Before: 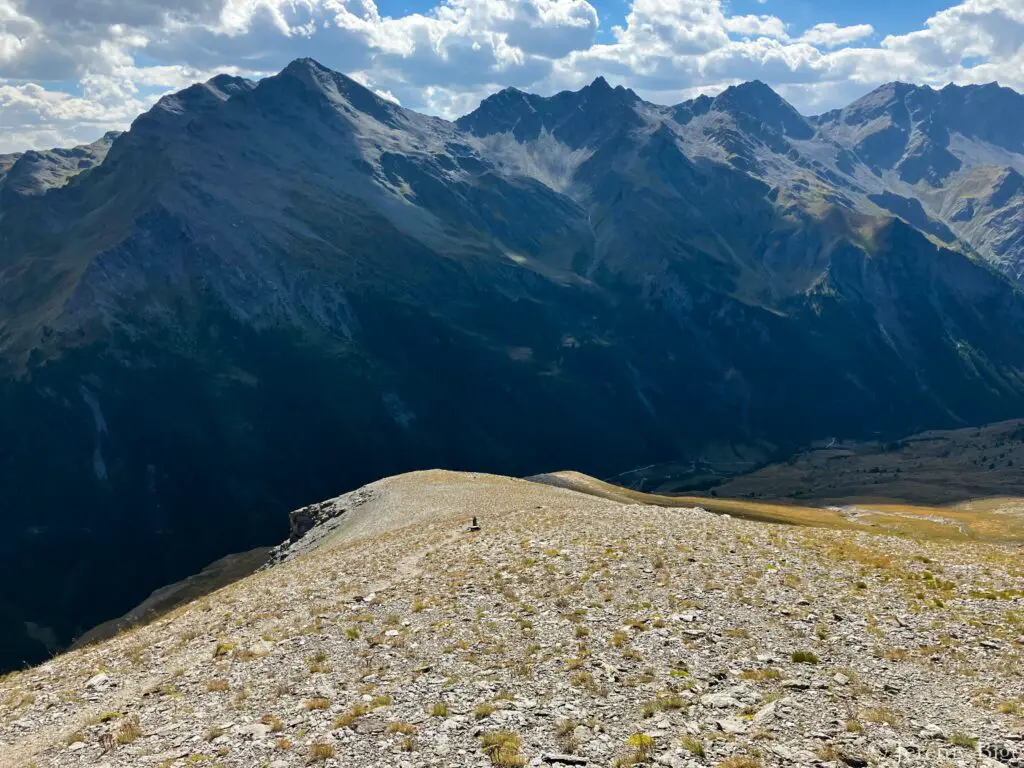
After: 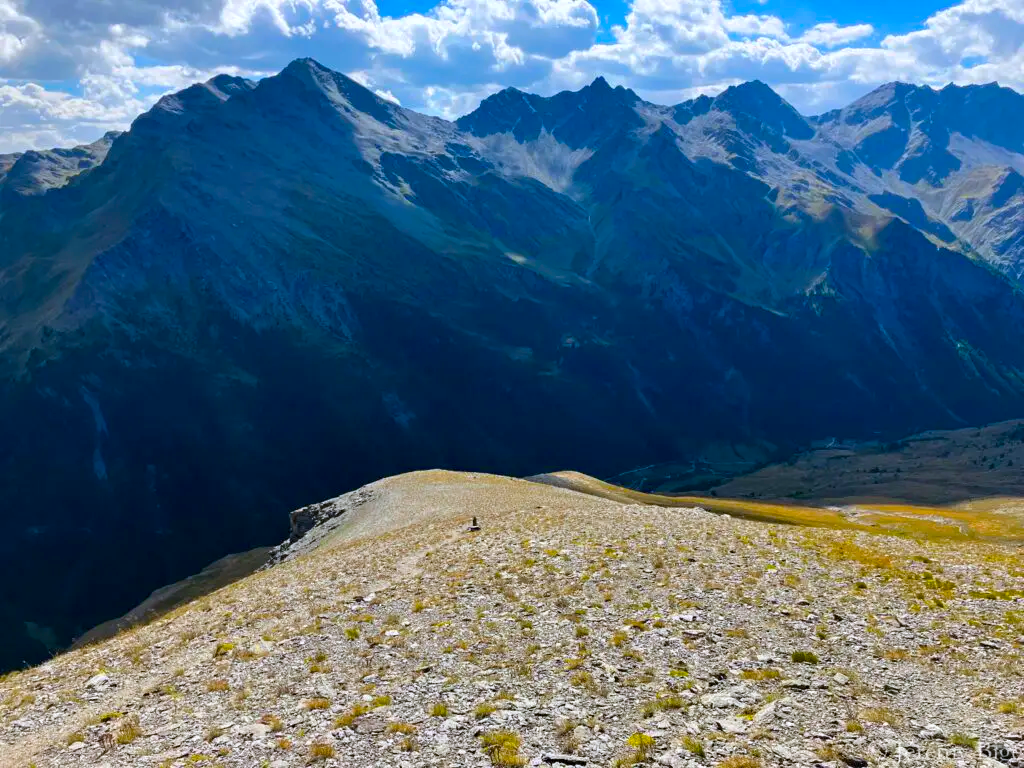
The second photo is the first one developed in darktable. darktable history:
white balance: red 0.984, blue 1.059
color balance rgb: linear chroma grading › global chroma 15%, perceptual saturation grading › global saturation 30%
